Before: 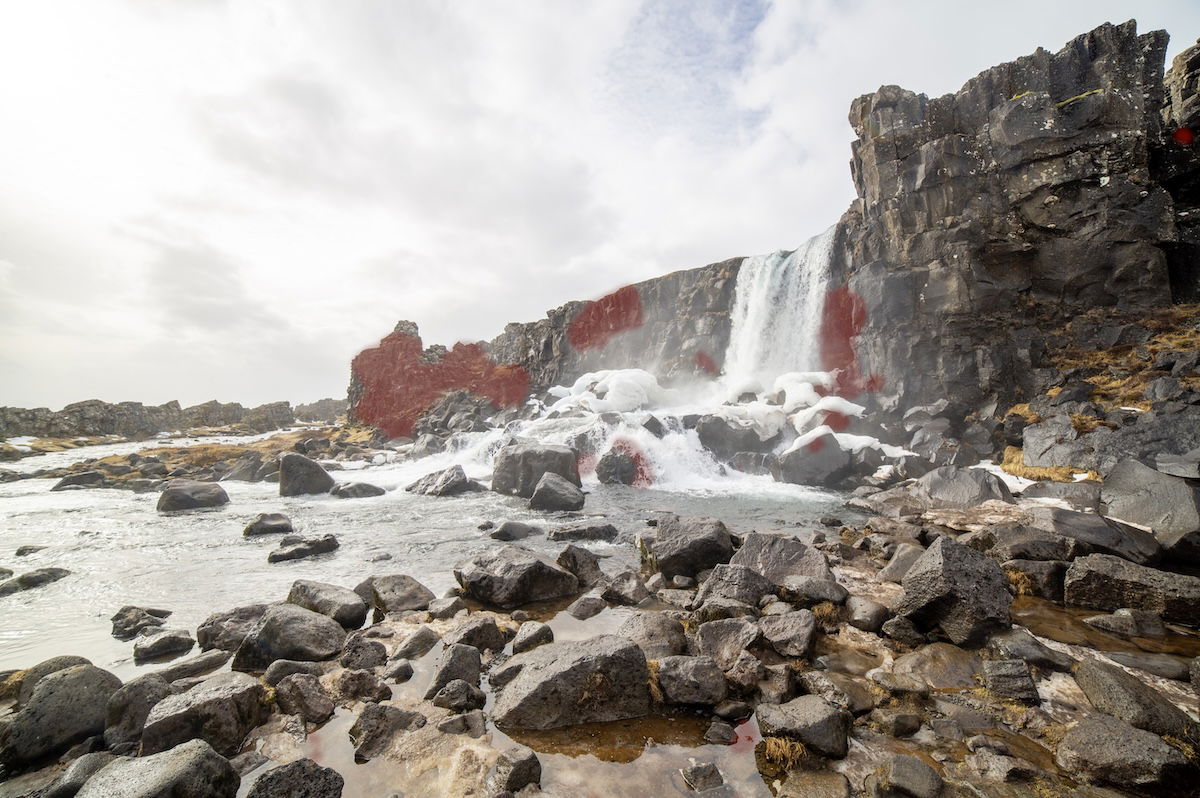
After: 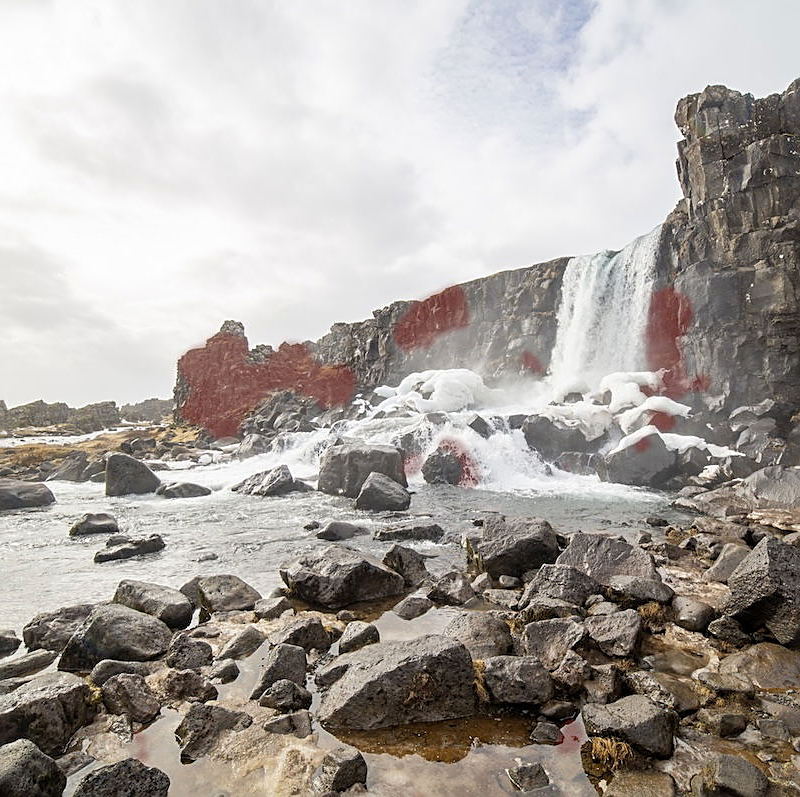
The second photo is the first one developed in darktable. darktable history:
crop and rotate: left 14.505%, right 18.795%
sharpen: amount 0.593
